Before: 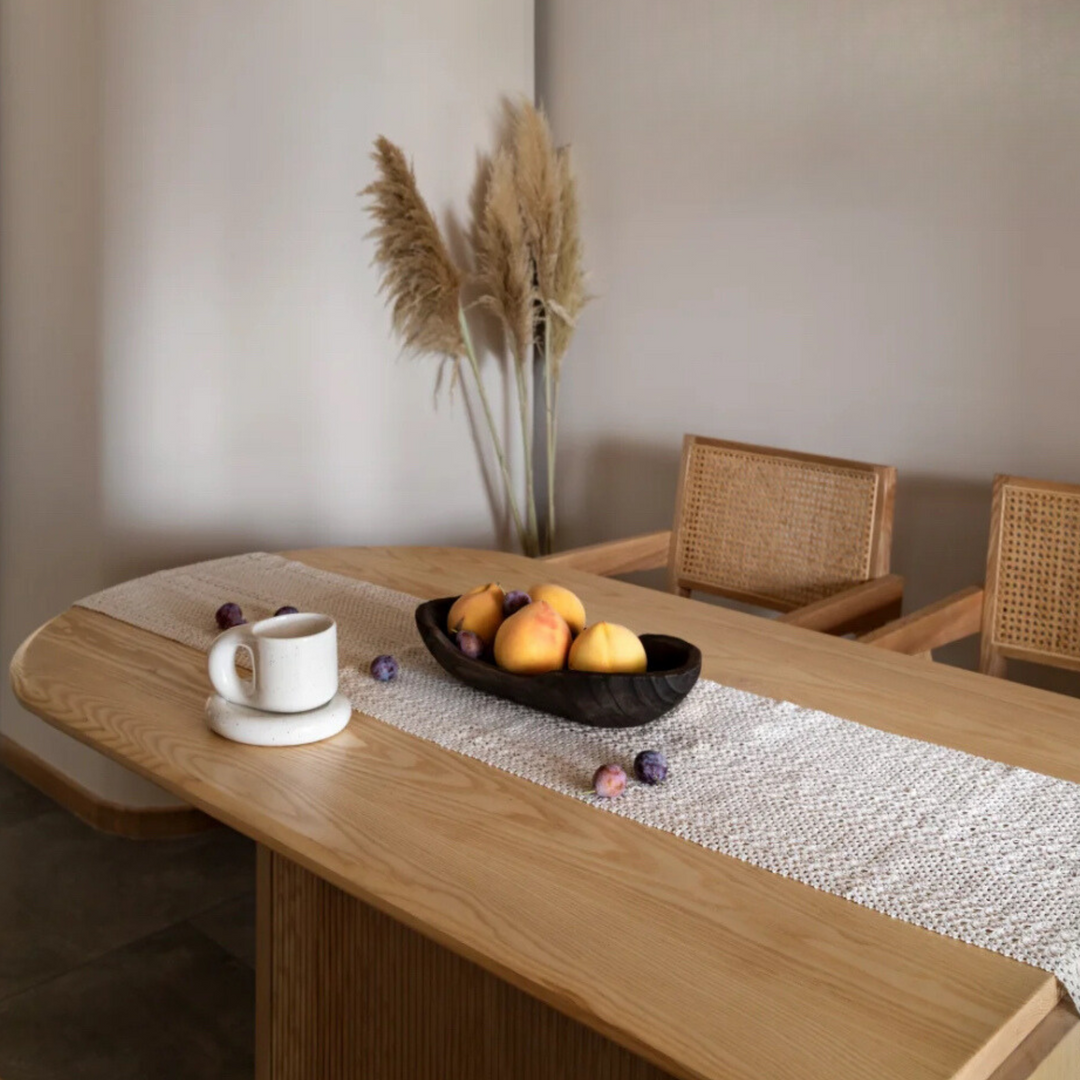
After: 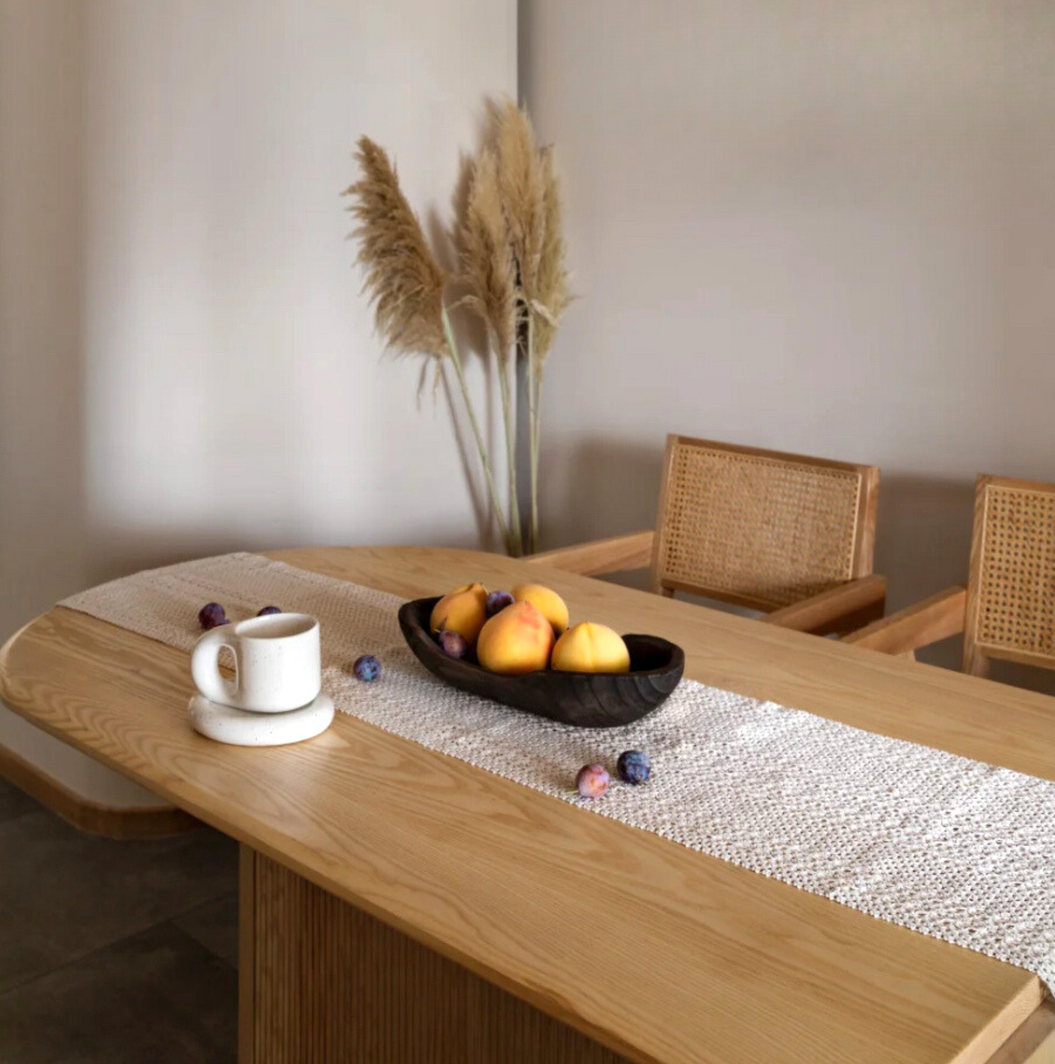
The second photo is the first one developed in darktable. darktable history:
crop and rotate: left 1.667%, right 0.596%, bottom 1.425%
exposure: exposure 0.219 EV, compensate highlight preservation false
shadows and highlights: shadows 25.35, highlights -23.95, highlights color adjustment 49.85%
color zones: curves: ch0 [(0.254, 0.492) (0.724, 0.62)]; ch1 [(0.25, 0.528) (0.719, 0.796)]; ch2 [(0, 0.472) (0.25, 0.5) (0.73, 0.184)]
